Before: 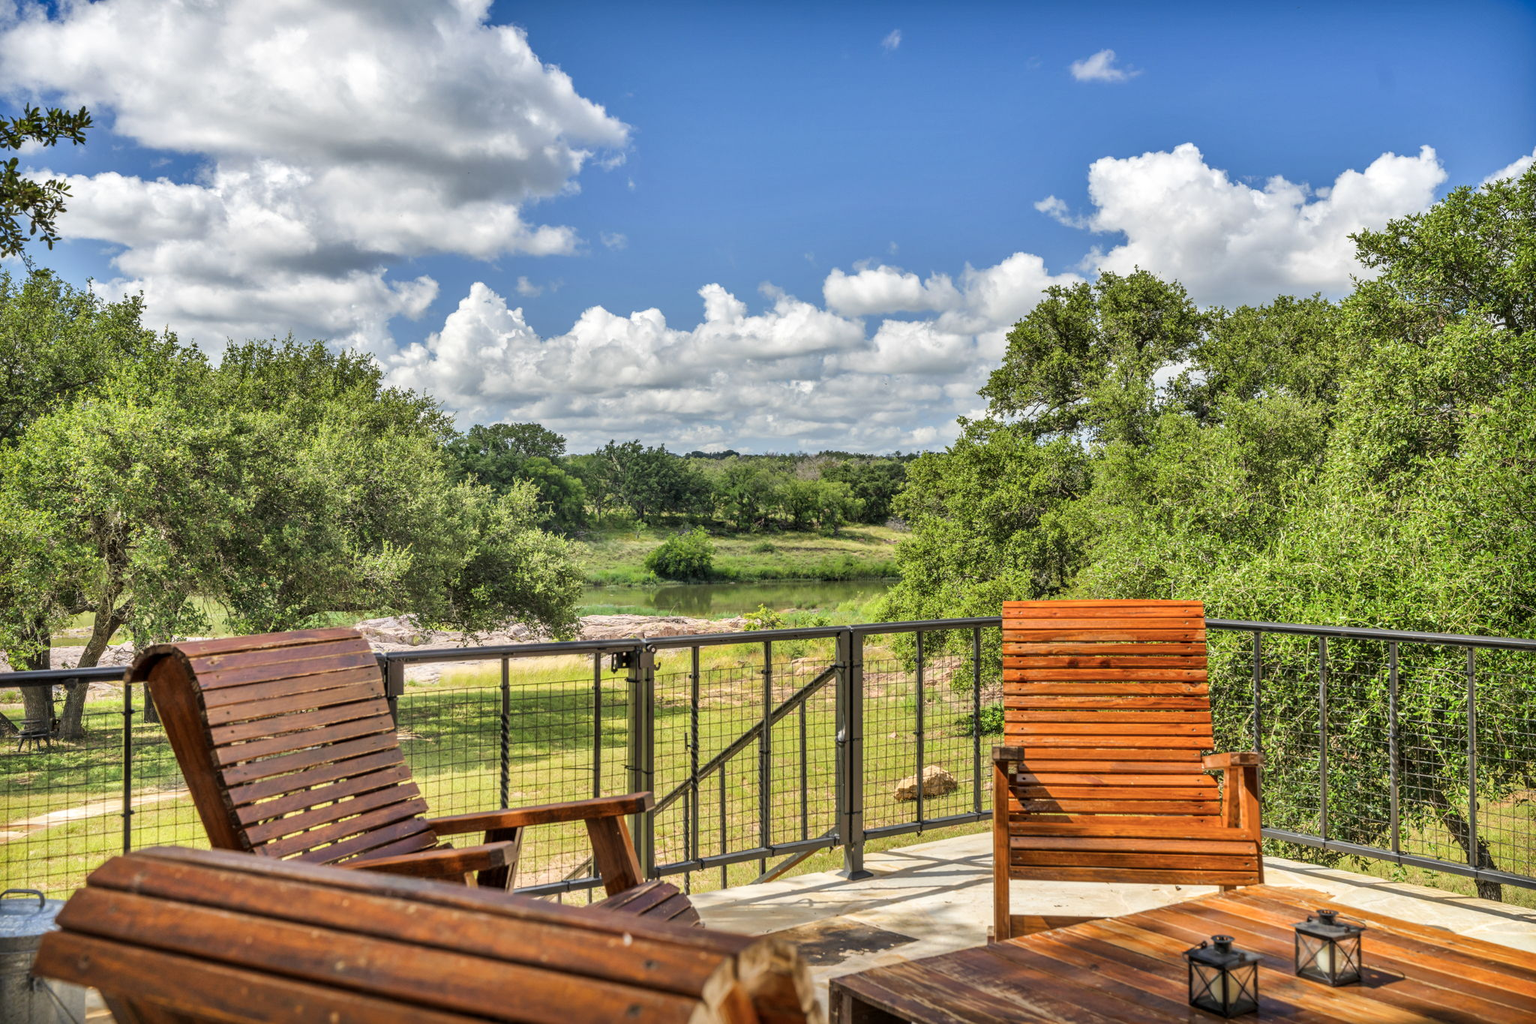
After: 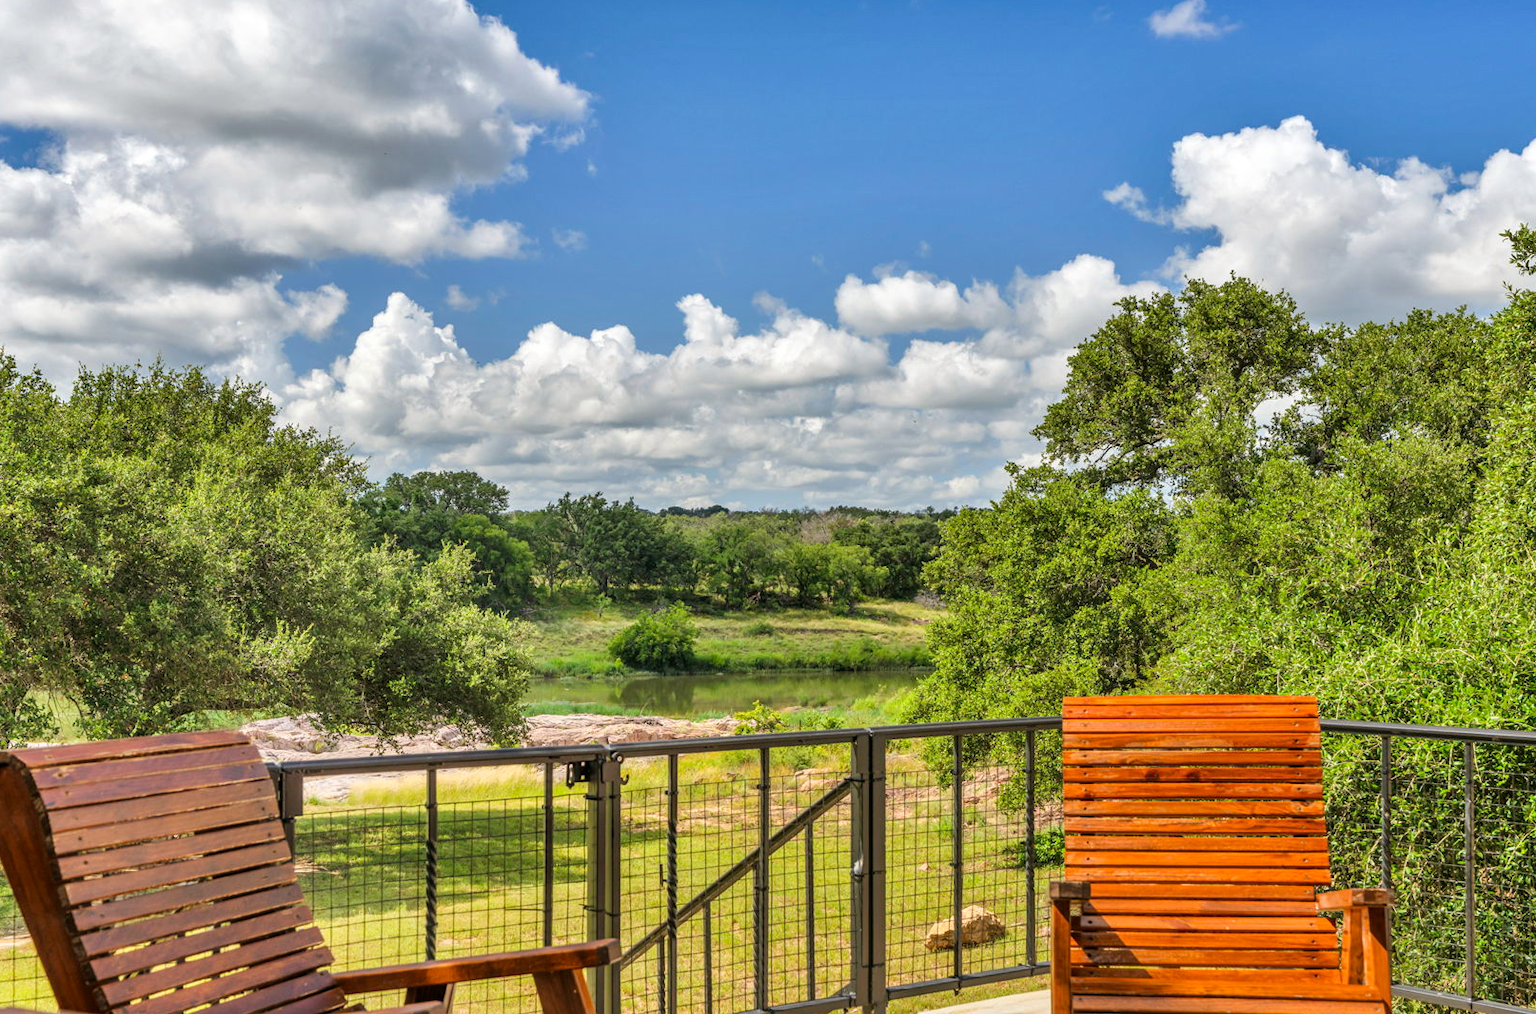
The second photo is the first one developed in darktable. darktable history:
color balance: mode lift, gamma, gain (sRGB), lift [1, 0.99, 1.01, 0.992], gamma [1, 1.037, 0.974, 0.963]
crop and rotate: left 10.77%, top 5.1%, right 10.41%, bottom 16.76%
